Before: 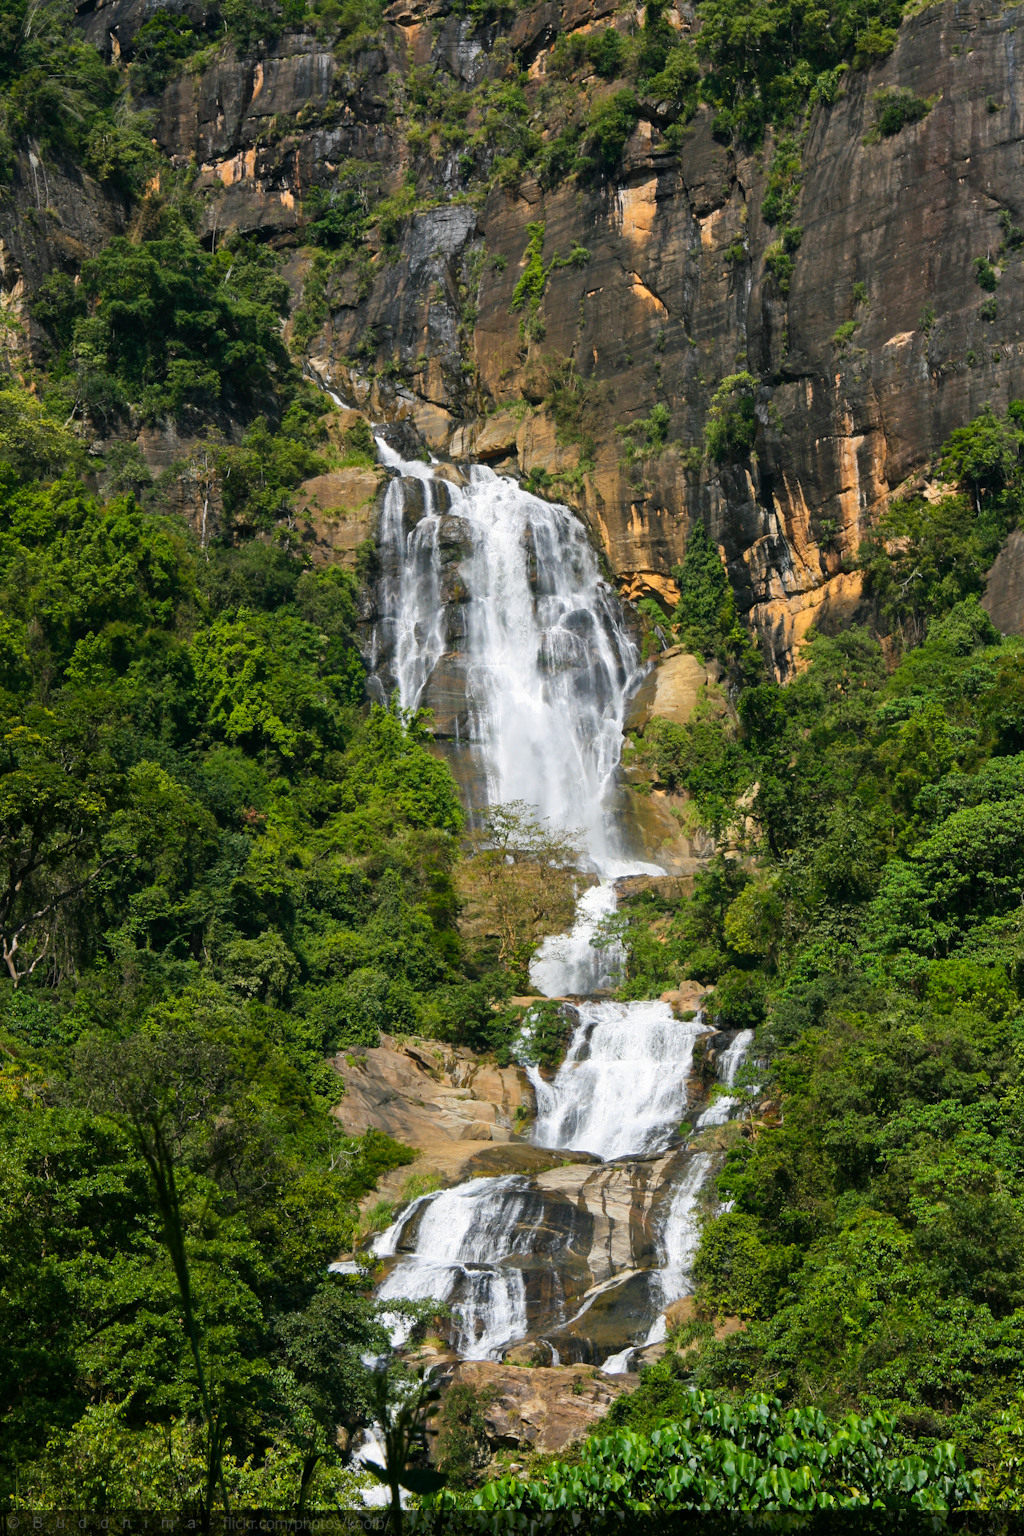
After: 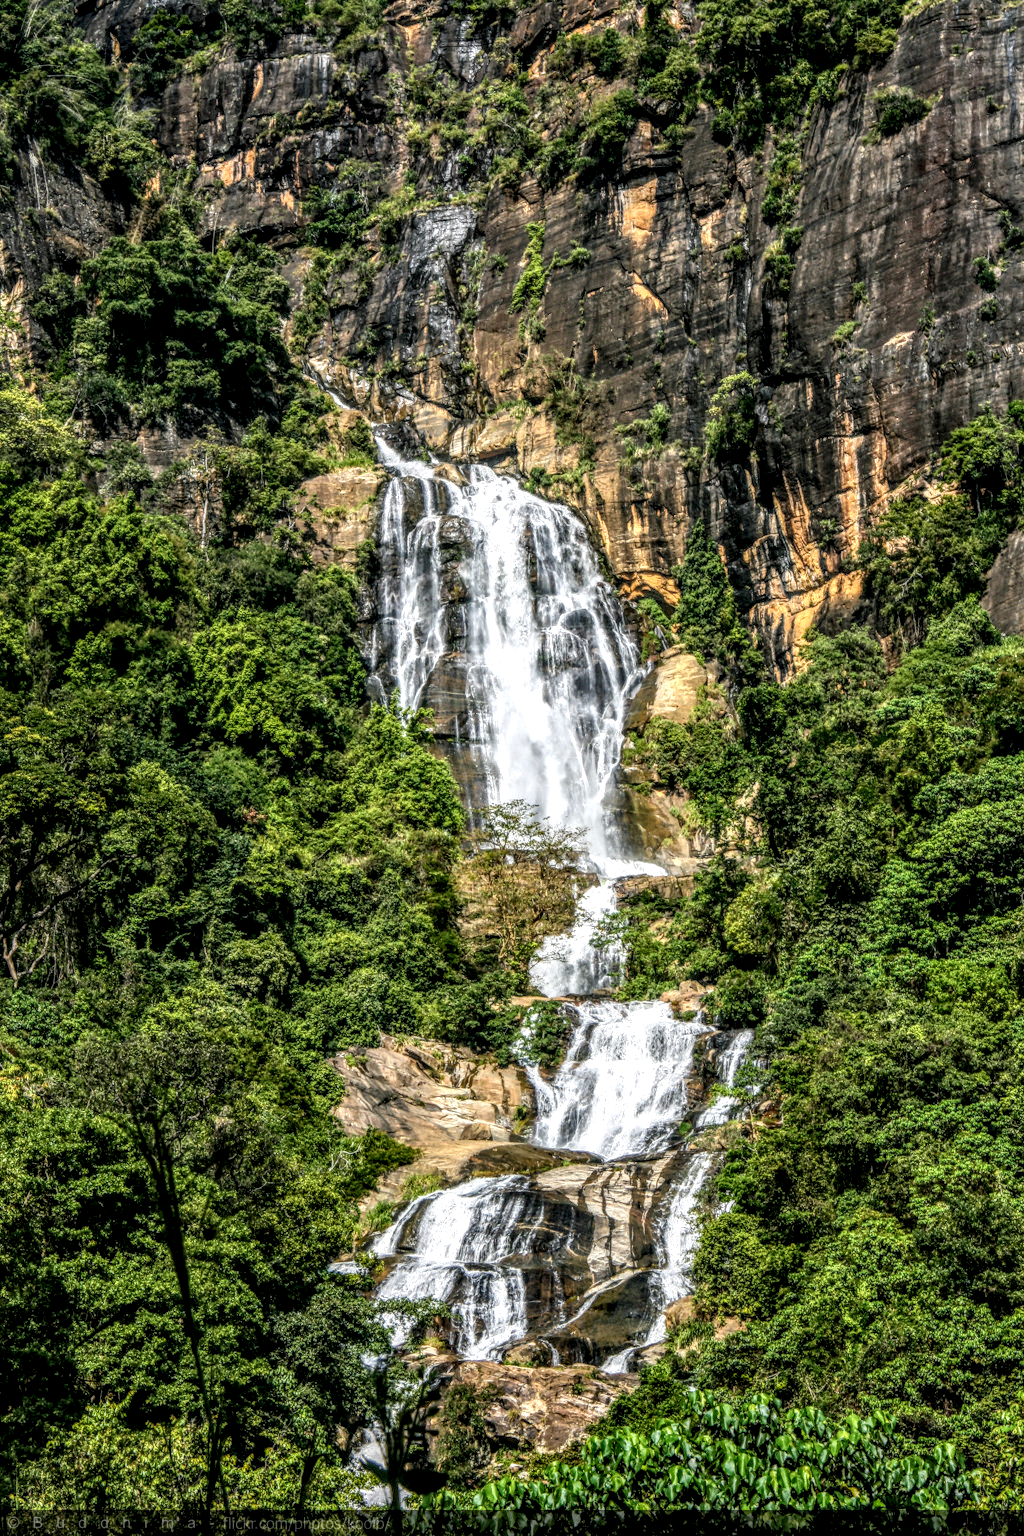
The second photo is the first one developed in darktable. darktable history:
local contrast: highlights 0%, shadows 0%, detail 300%, midtone range 0.3
